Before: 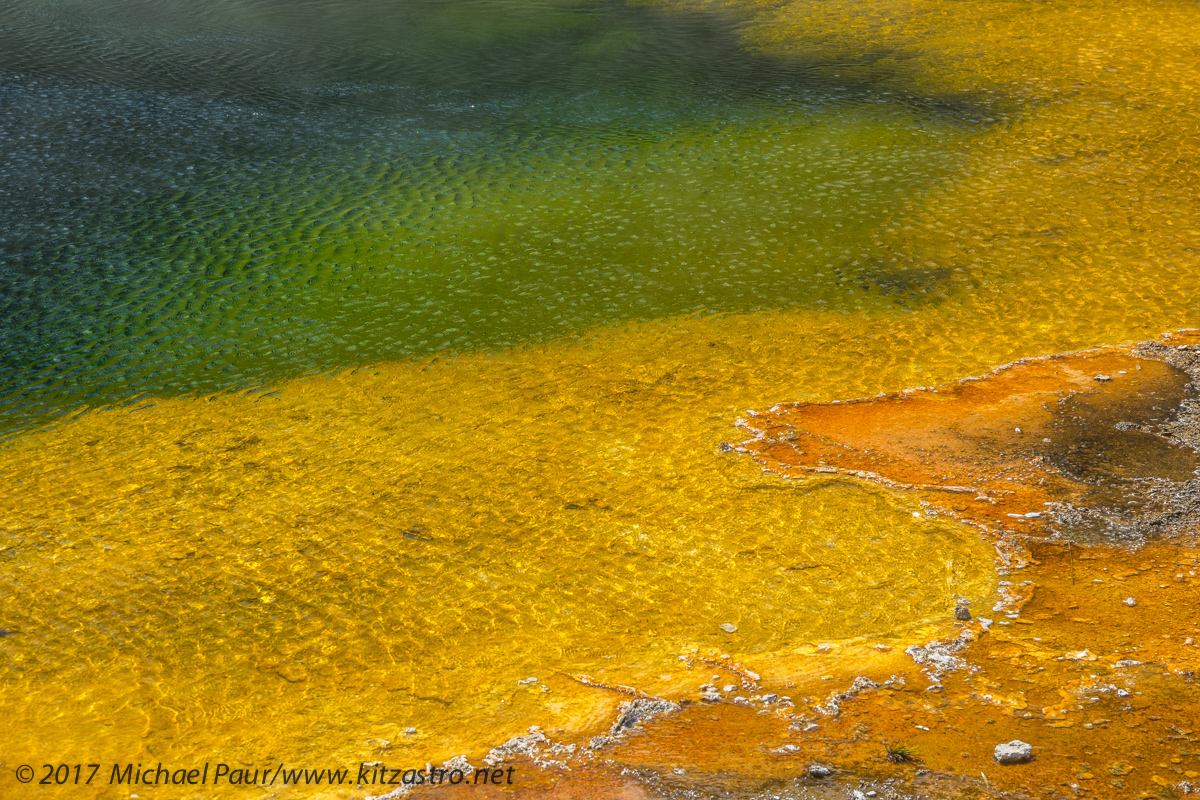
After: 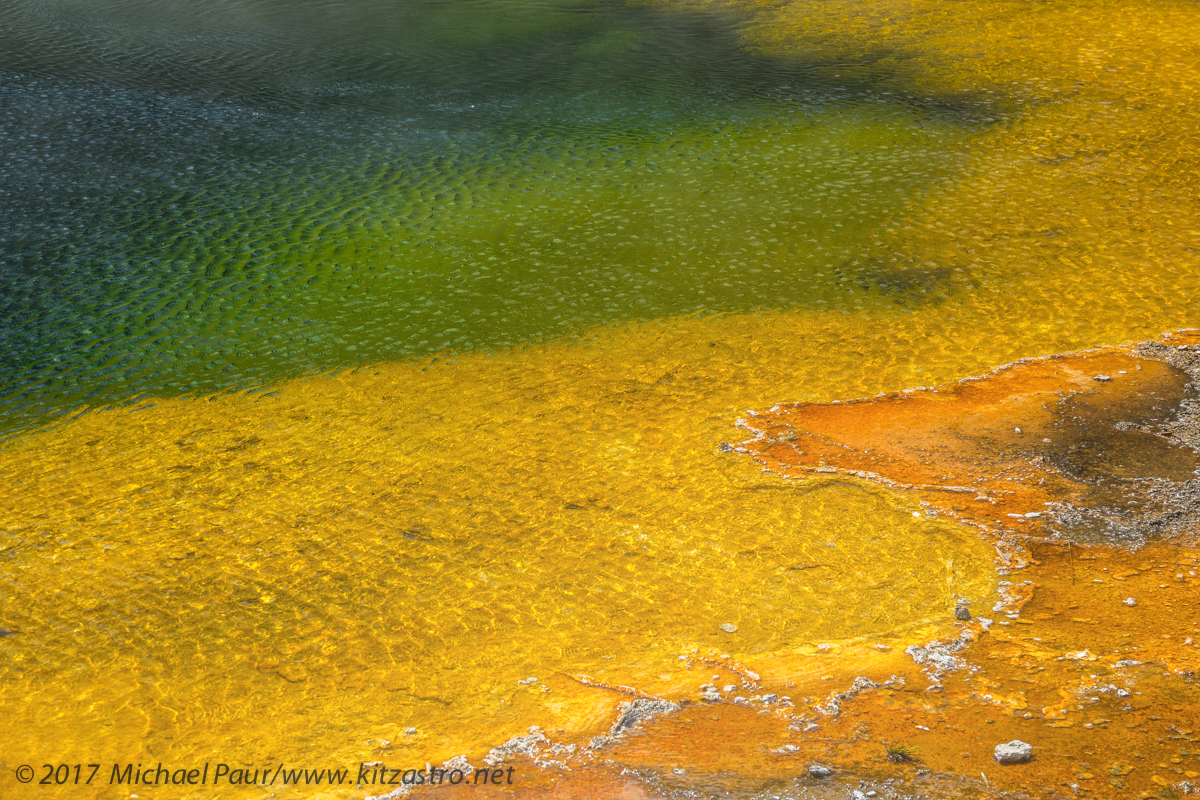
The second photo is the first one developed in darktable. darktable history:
bloom: size 40%
tone curve: color space Lab, linked channels, preserve colors none
